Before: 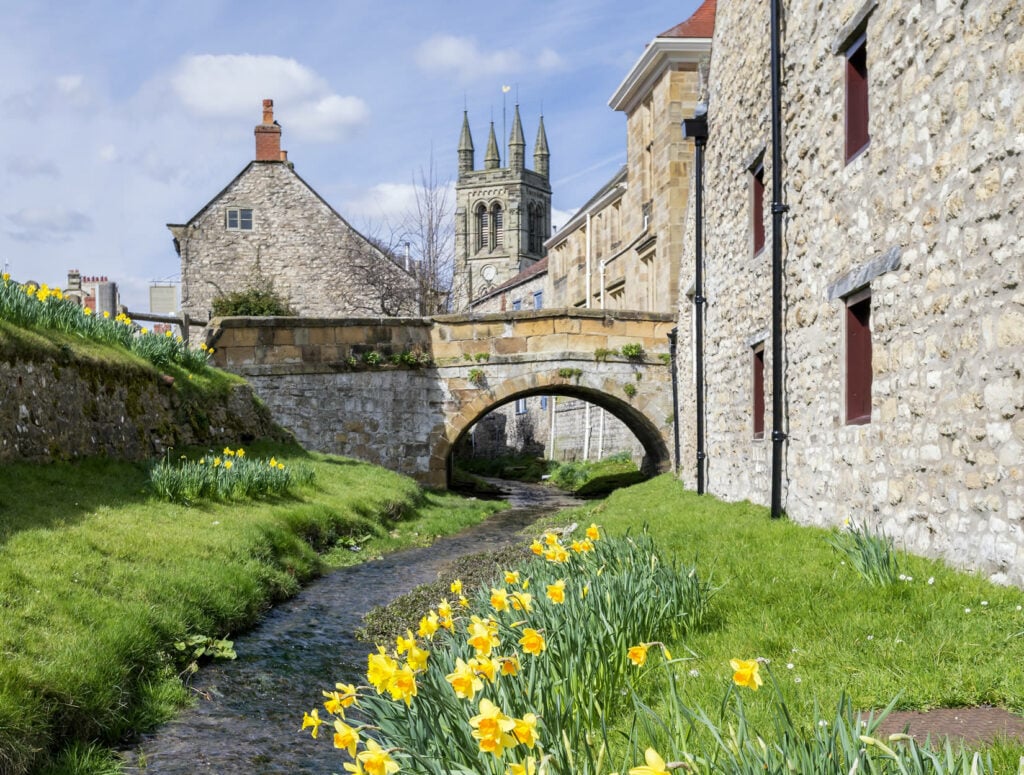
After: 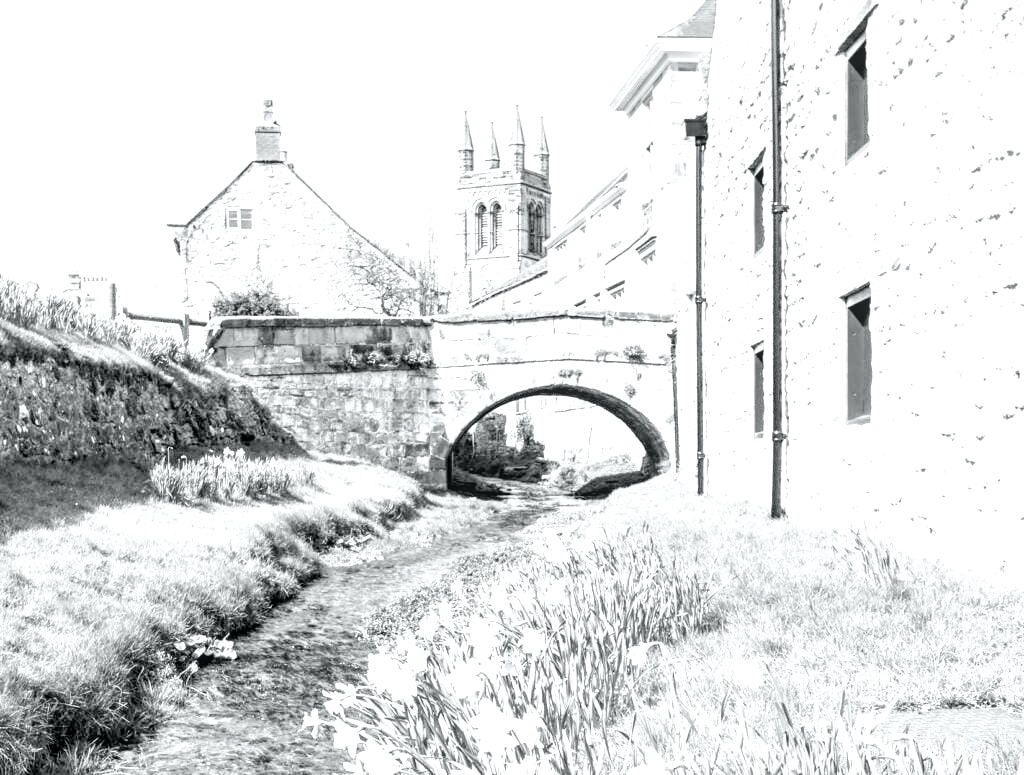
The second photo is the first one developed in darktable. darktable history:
exposure: black level correction 0.001, exposure 1.996 EV, compensate highlight preservation false
tone curve: curves: ch0 [(0, 0) (0.051, 0.027) (0.096, 0.071) (0.219, 0.248) (0.428, 0.52) (0.596, 0.713) (0.727, 0.823) (0.859, 0.924) (1, 1)]; ch1 [(0, 0) (0.1, 0.038) (0.318, 0.221) (0.413, 0.325) (0.454, 0.41) (0.493, 0.478) (0.503, 0.501) (0.516, 0.515) (0.548, 0.575) (0.561, 0.596) (0.594, 0.647) (0.666, 0.701) (1, 1)]; ch2 [(0, 0) (0.453, 0.44) (0.479, 0.476) (0.504, 0.5) (0.52, 0.526) (0.557, 0.585) (0.583, 0.608) (0.824, 0.815) (1, 1)], color space Lab, independent channels, preserve colors none
color calibration: output gray [0.25, 0.35, 0.4, 0], illuminant Planckian (black body), adaptation linear Bradford (ICC v4), x 0.361, y 0.366, temperature 4510.77 K
local contrast: highlights 56%, shadows 52%, detail 130%, midtone range 0.45
